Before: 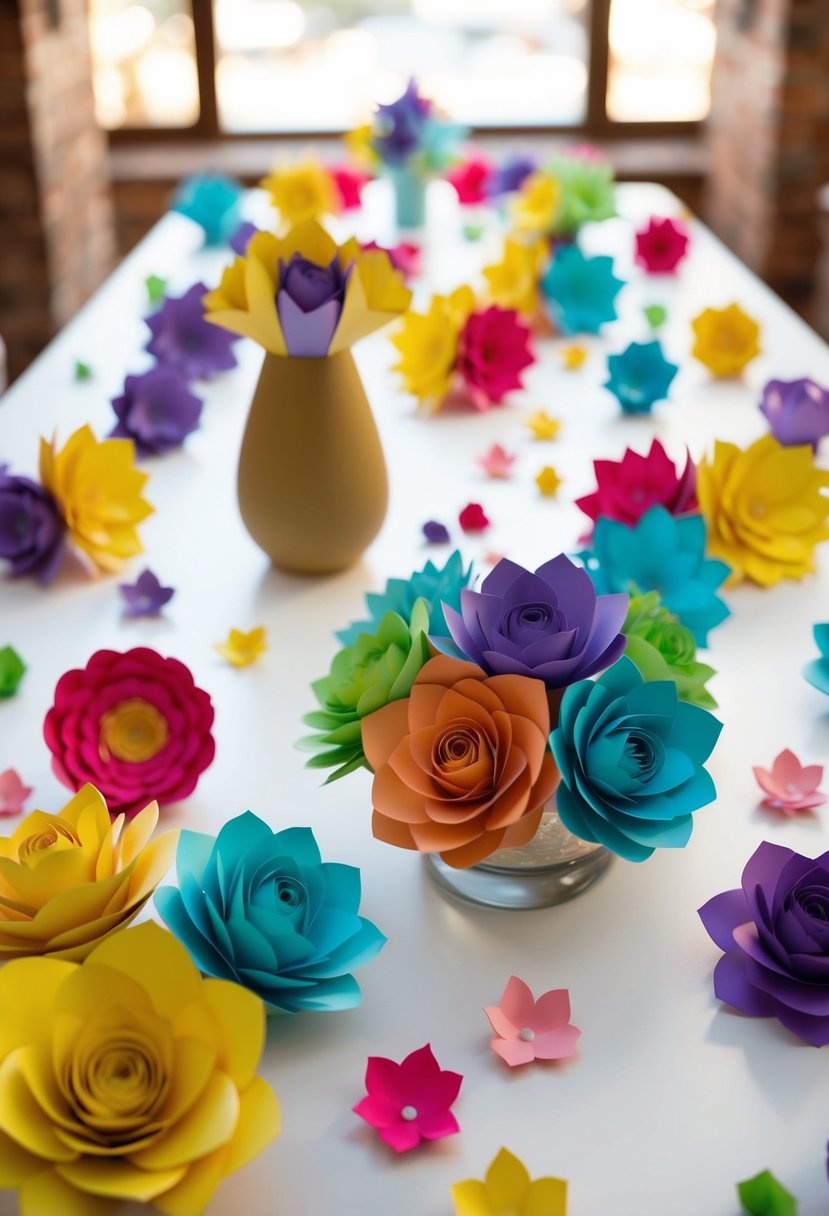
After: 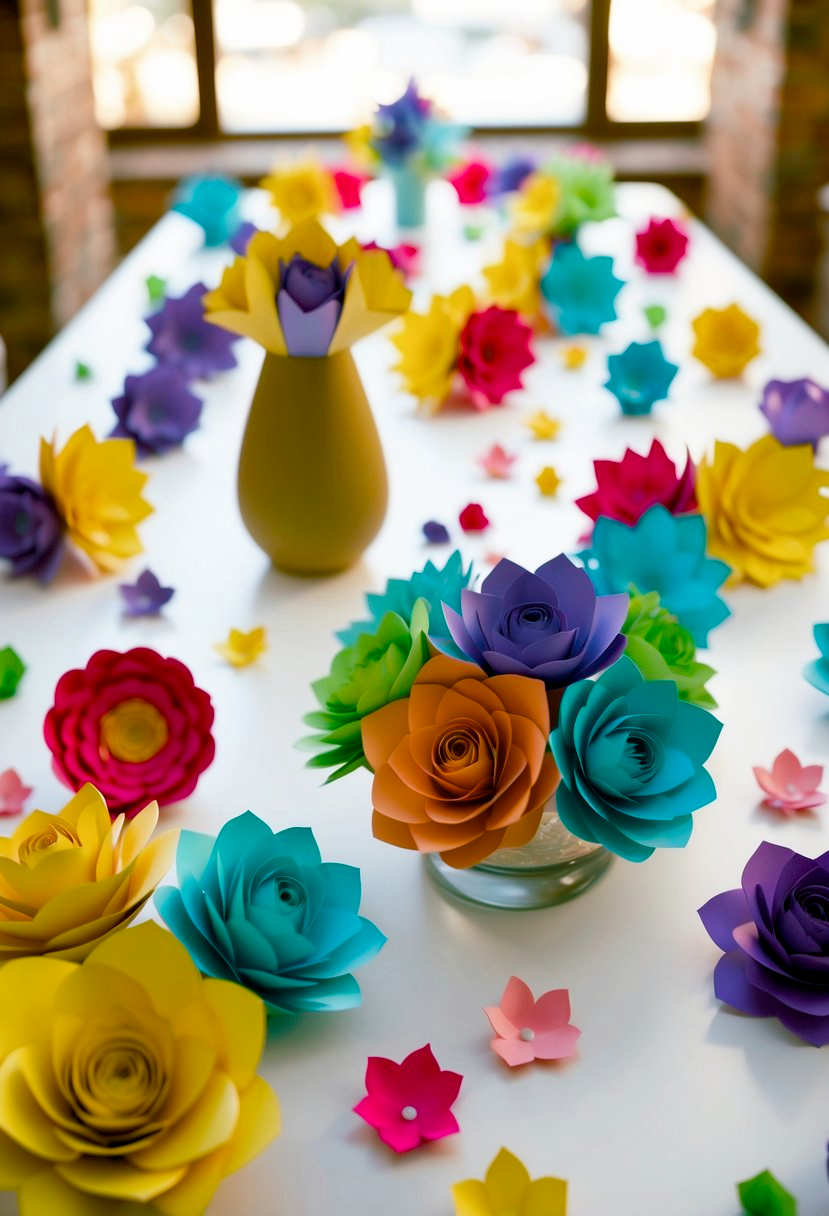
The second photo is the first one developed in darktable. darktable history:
color balance rgb: shadows lift › chroma 11.878%, shadows lift › hue 132.43°, global offset › luminance -0.277%, global offset › hue 261.29°, perceptual saturation grading › global saturation 20%, perceptual saturation grading › highlights -25.18%, perceptual saturation grading › shadows 49.658%
